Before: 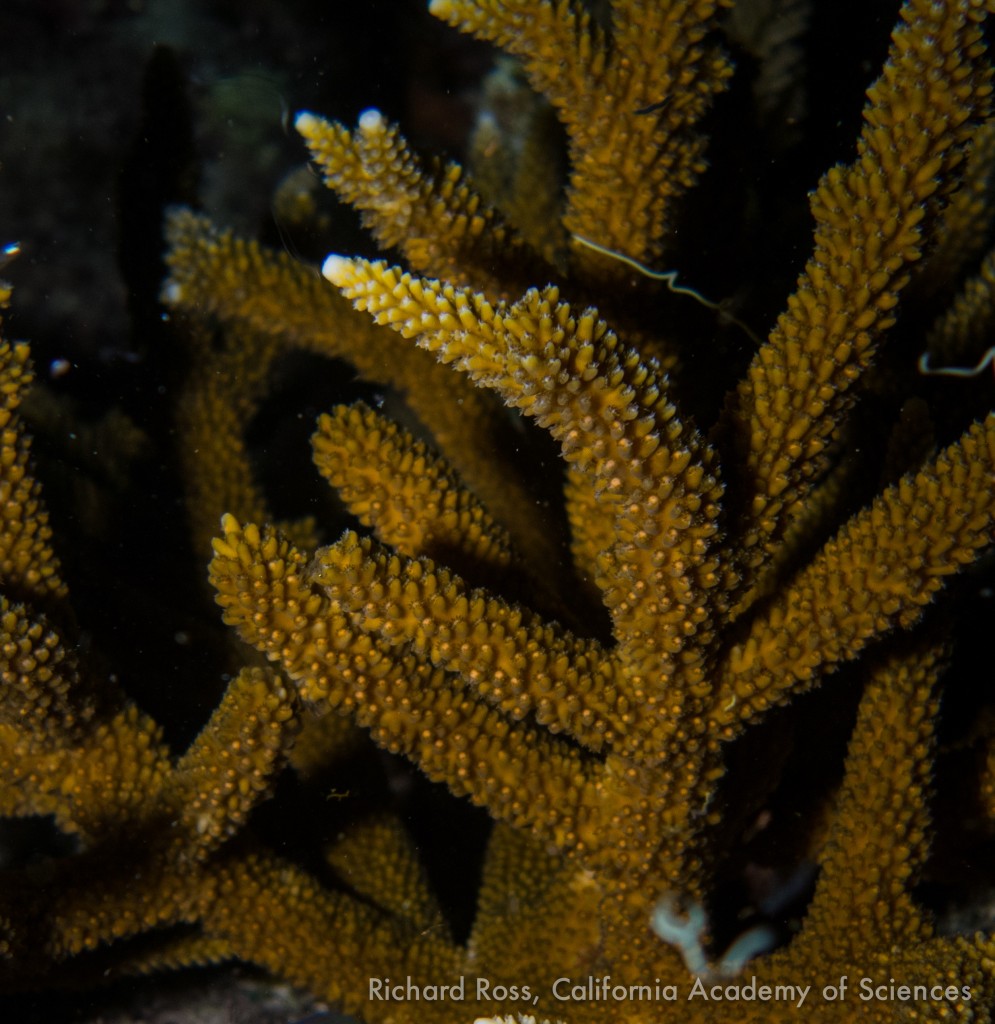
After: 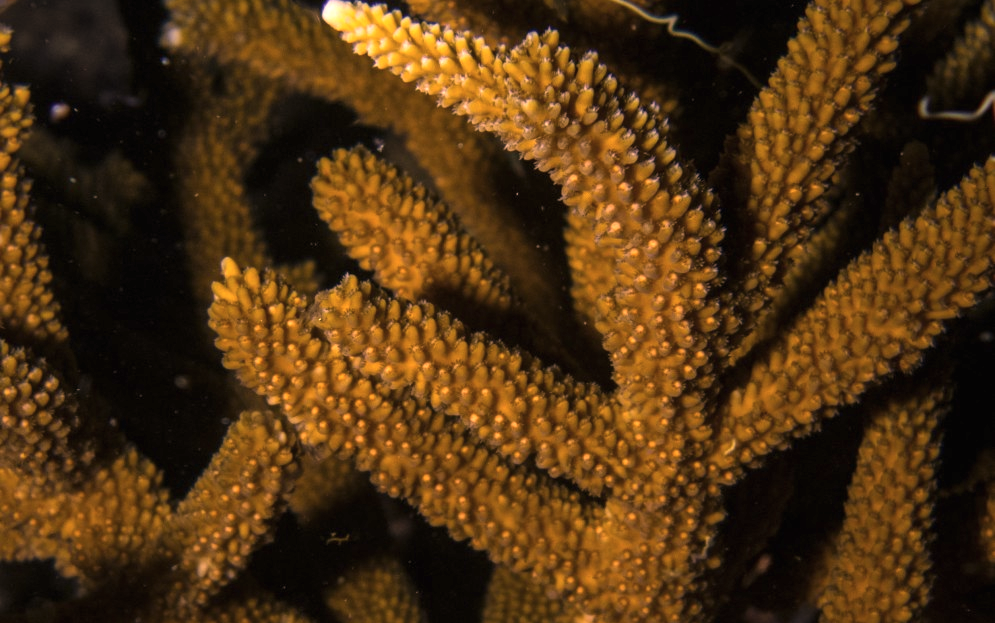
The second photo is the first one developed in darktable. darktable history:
color correction: highlights a* 39.28, highlights b* 39.75, saturation 0.689
tone equalizer: edges refinement/feathering 500, mask exposure compensation -1.57 EV, preserve details no
crop and rotate: top 25.059%, bottom 14.037%
exposure: black level correction -0.001, exposure 0.905 EV, compensate exposure bias true, compensate highlight preservation false
